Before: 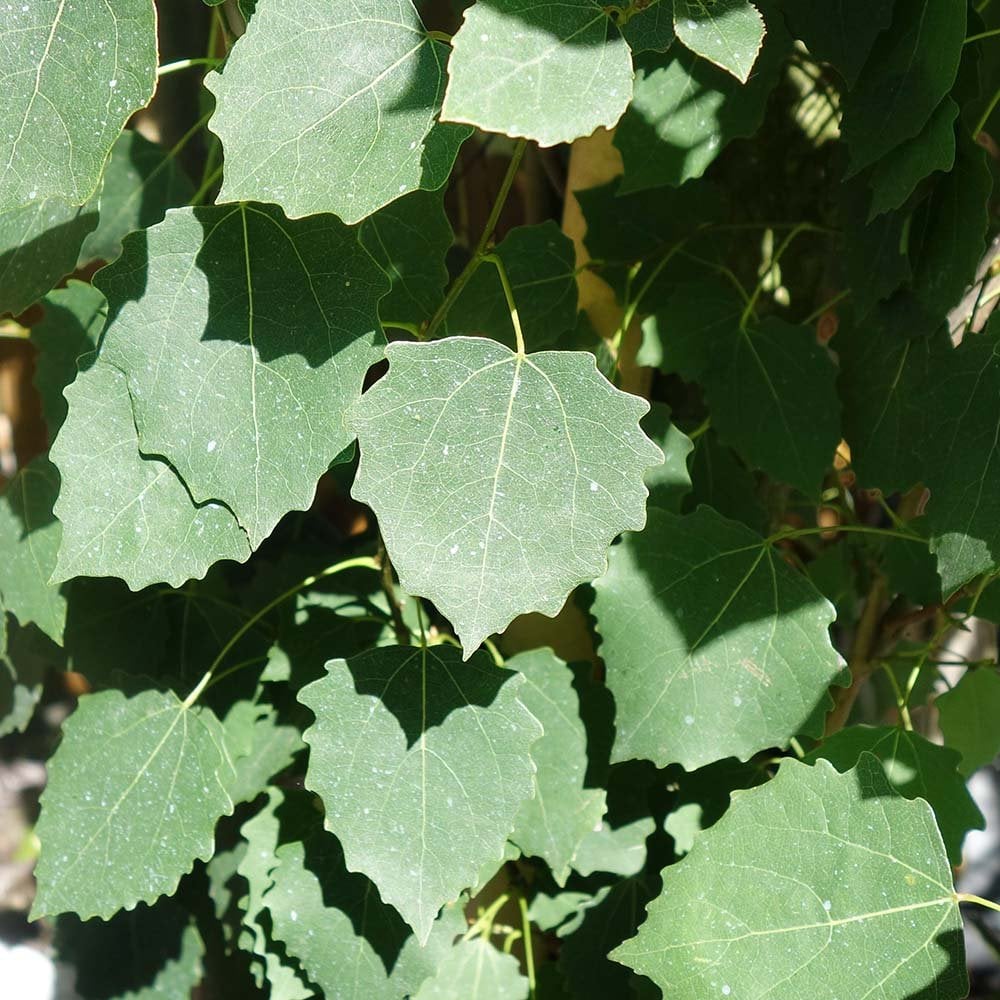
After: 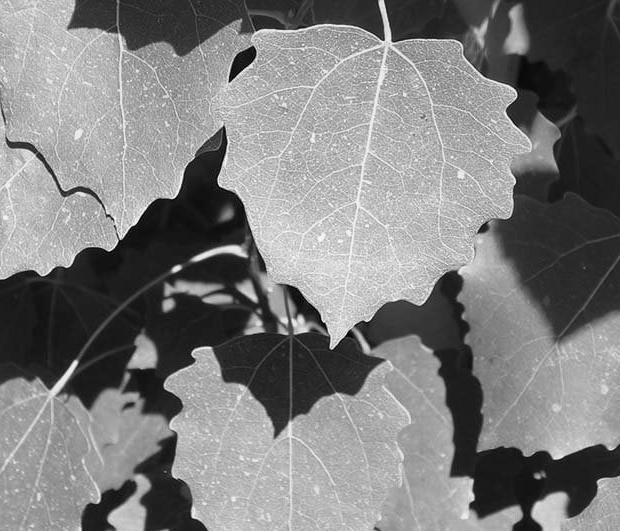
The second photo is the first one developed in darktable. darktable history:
color balance rgb: shadows lift › chroma 11.71%, shadows lift › hue 133.46°, power › chroma 2.15%, power › hue 166.83°, highlights gain › chroma 4%, highlights gain › hue 200.2°, perceptual saturation grading › global saturation 18.05%
monochrome: a -11.7, b 1.62, size 0.5, highlights 0.38
crop: left 13.312%, top 31.28%, right 24.627%, bottom 15.582%
